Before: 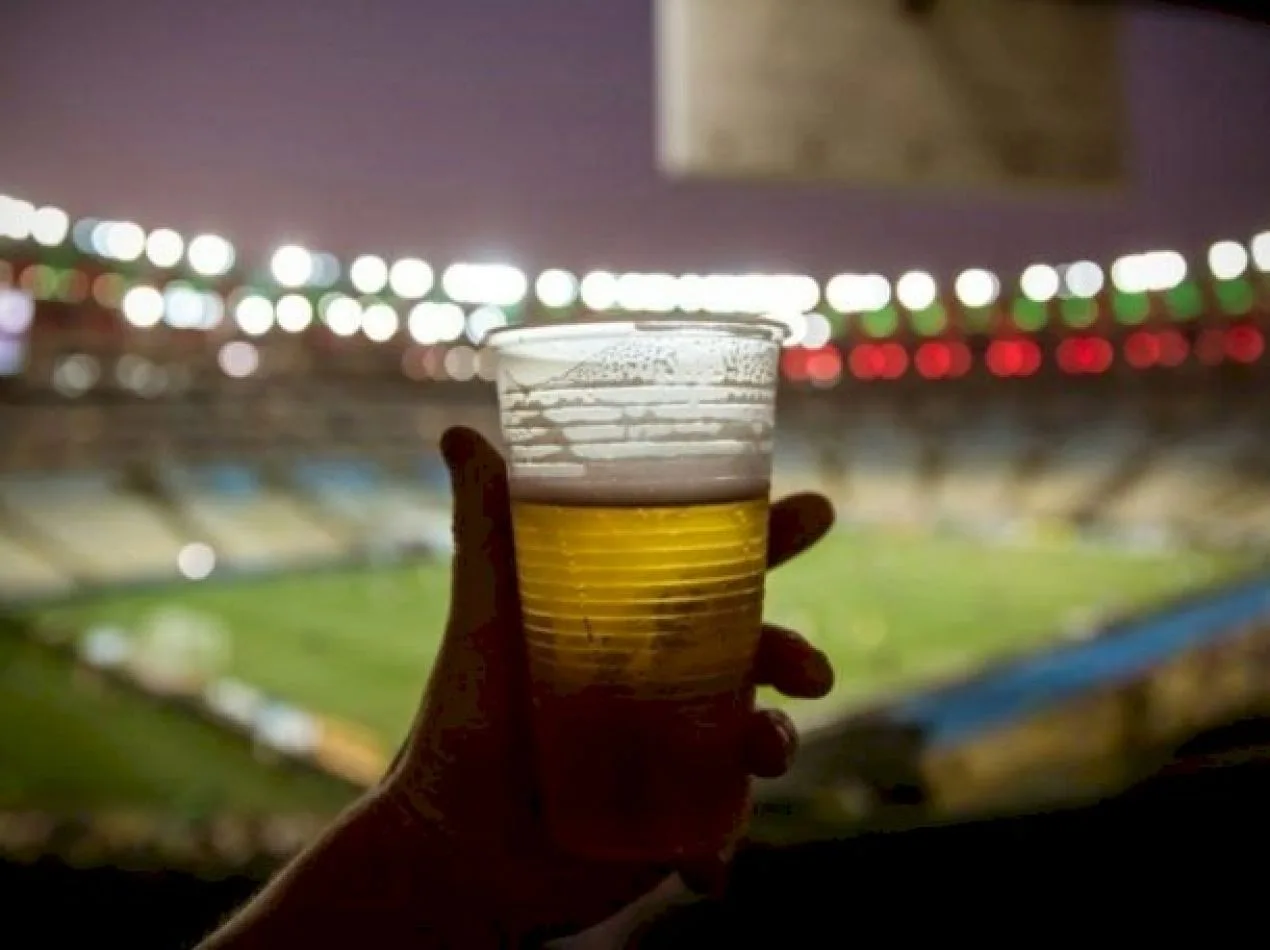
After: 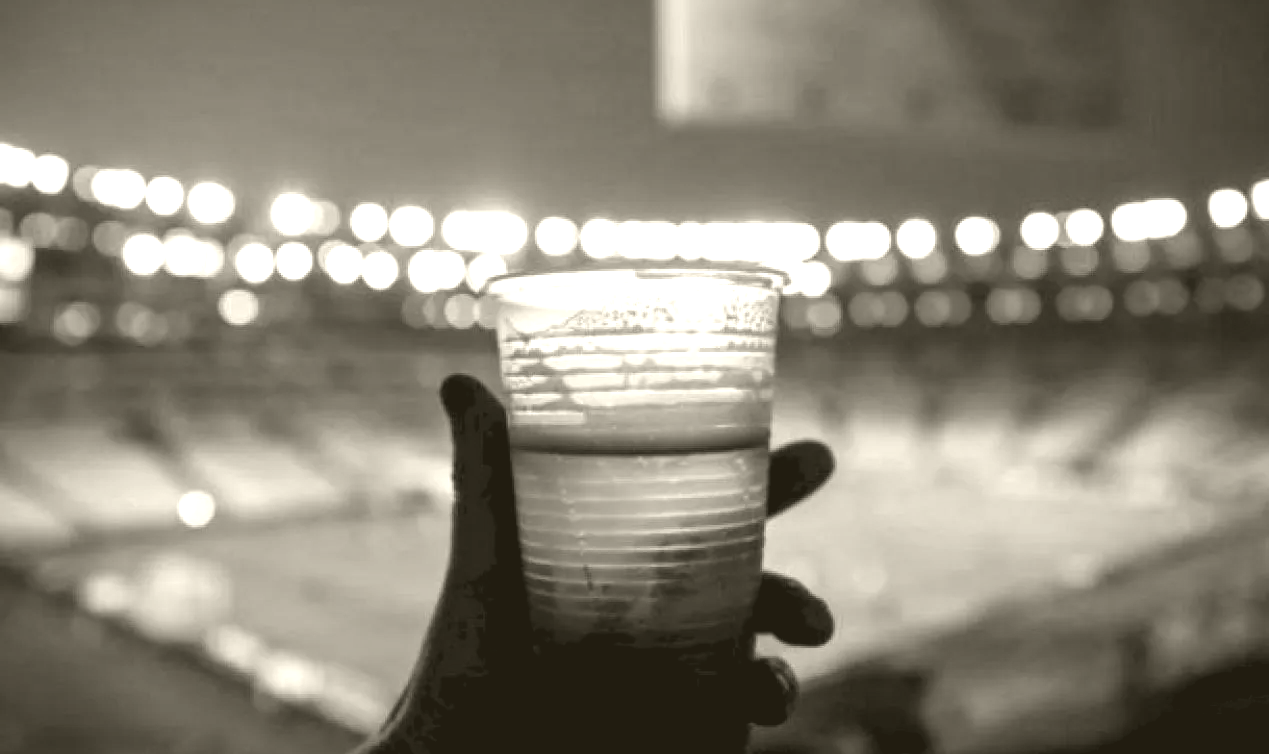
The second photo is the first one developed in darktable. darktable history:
exposure: black level correction 0.001, exposure 2 EV, compensate highlight preservation false
colorize: hue 41.44°, saturation 22%, source mix 60%, lightness 10.61%
levels: levels [0.116, 0.574, 1]
color balance rgb: linear chroma grading › global chroma 15%, perceptual saturation grading › global saturation 30%
crop and rotate: top 5.667%, bottom 14.937%
contrast brightness saturation: saturation -0.05
color correction: saturation 1.34
